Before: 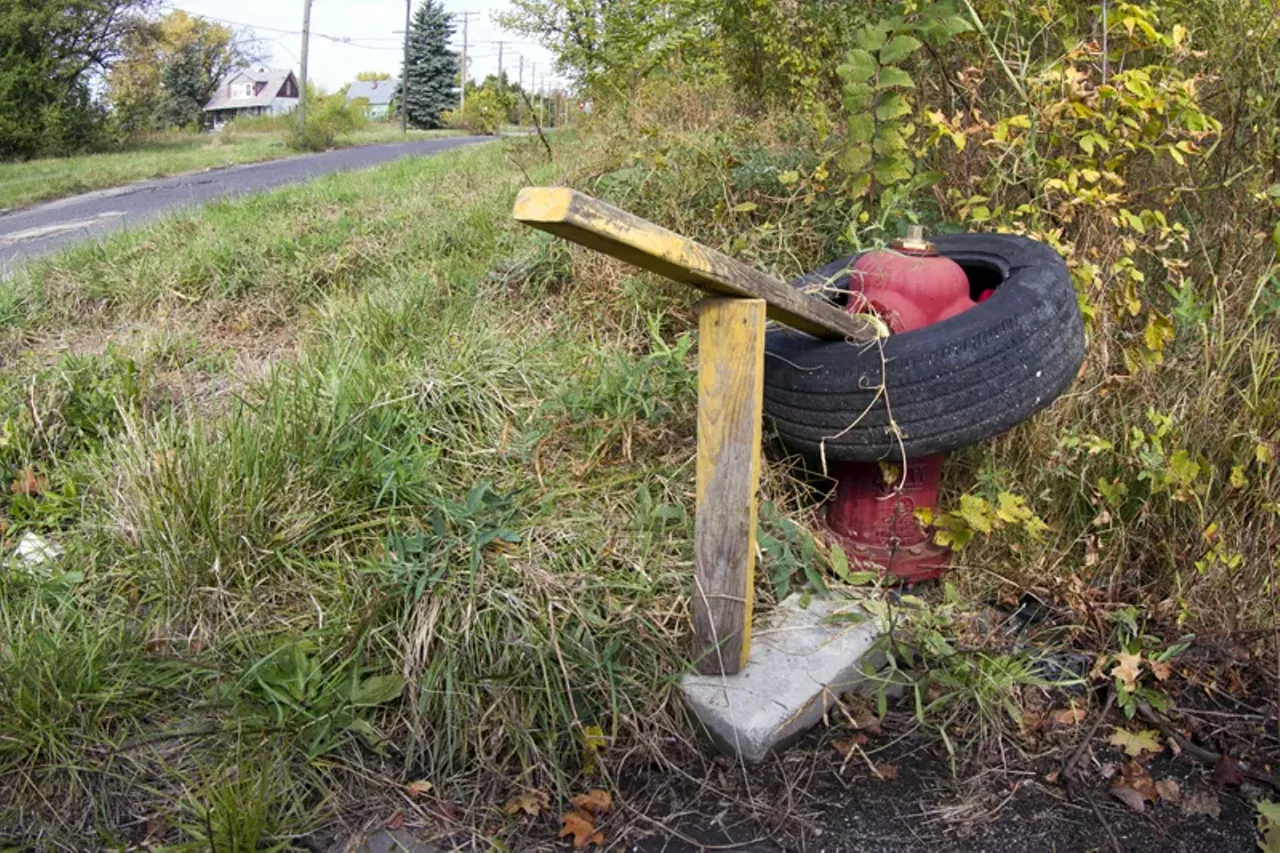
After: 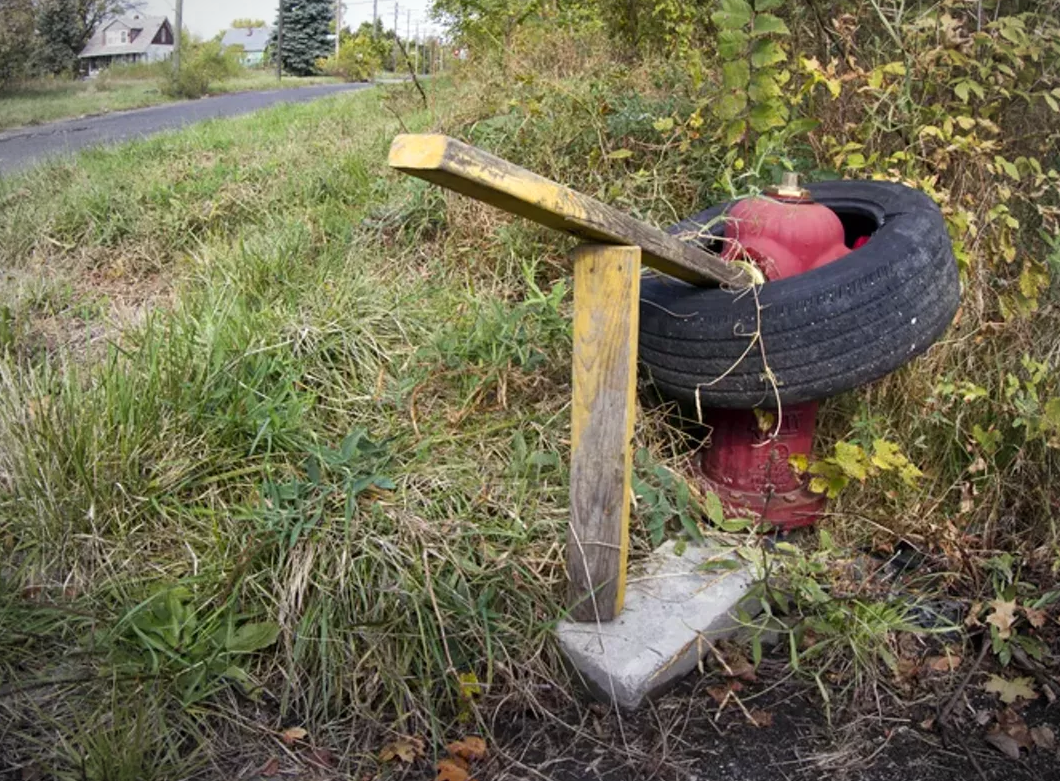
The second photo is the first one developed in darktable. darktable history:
tone equalizer: on, module defaults
crop: left 9.807%, top 6.259%, right 7.334%, bottom 2.177%
vignetting: width/height ratio 1.094
